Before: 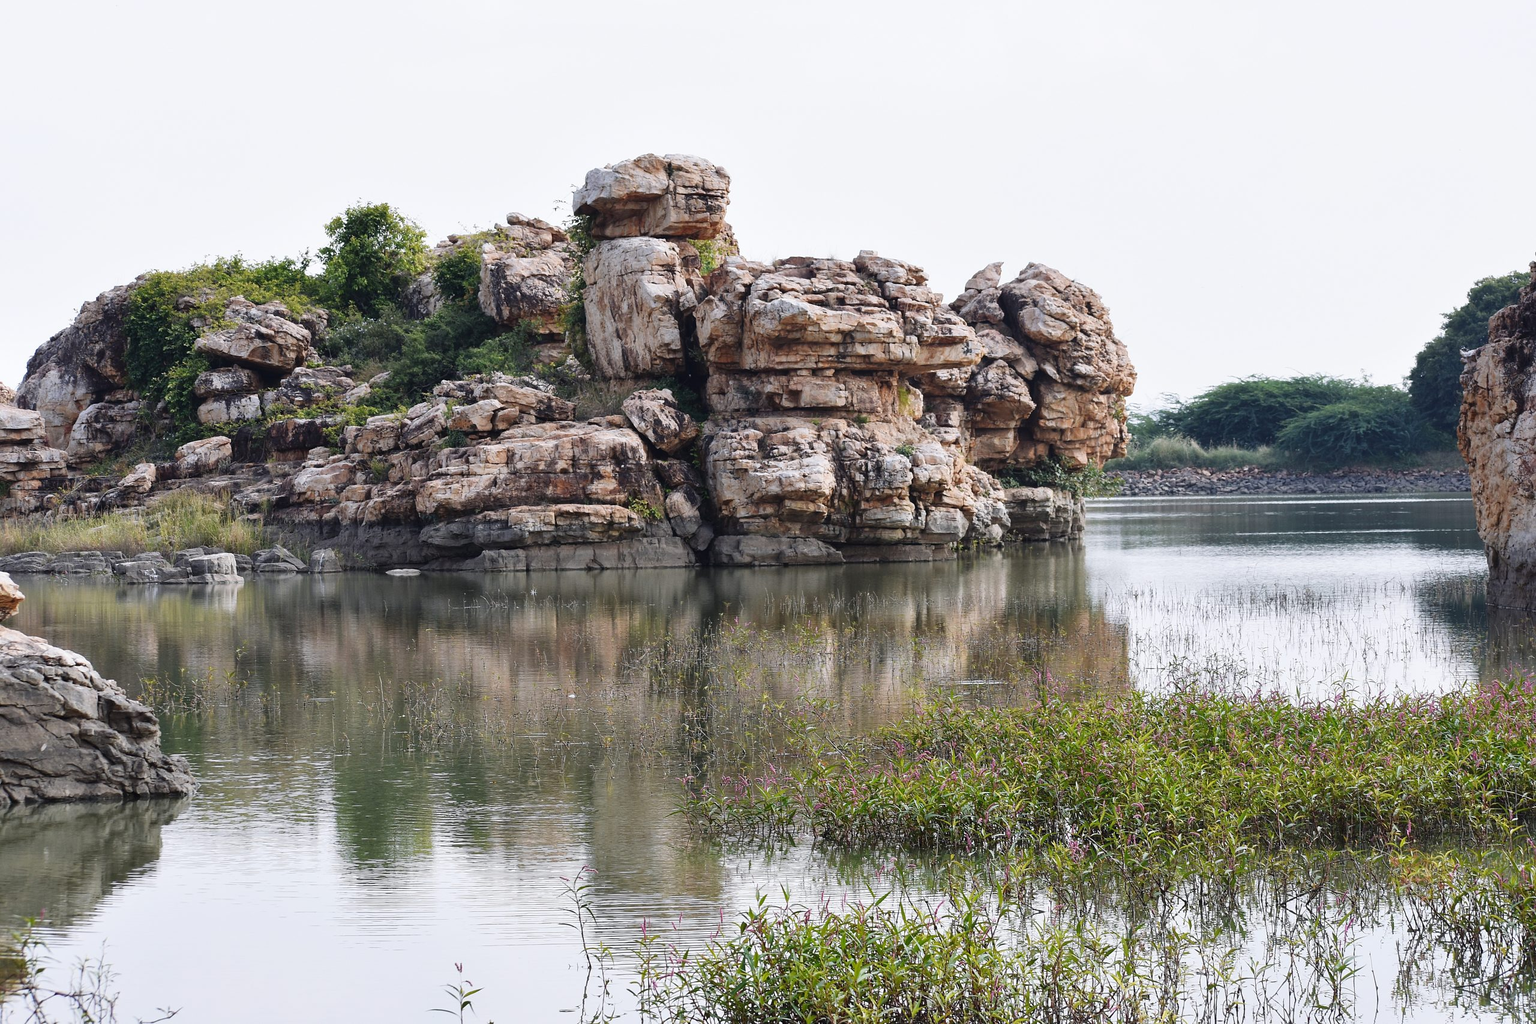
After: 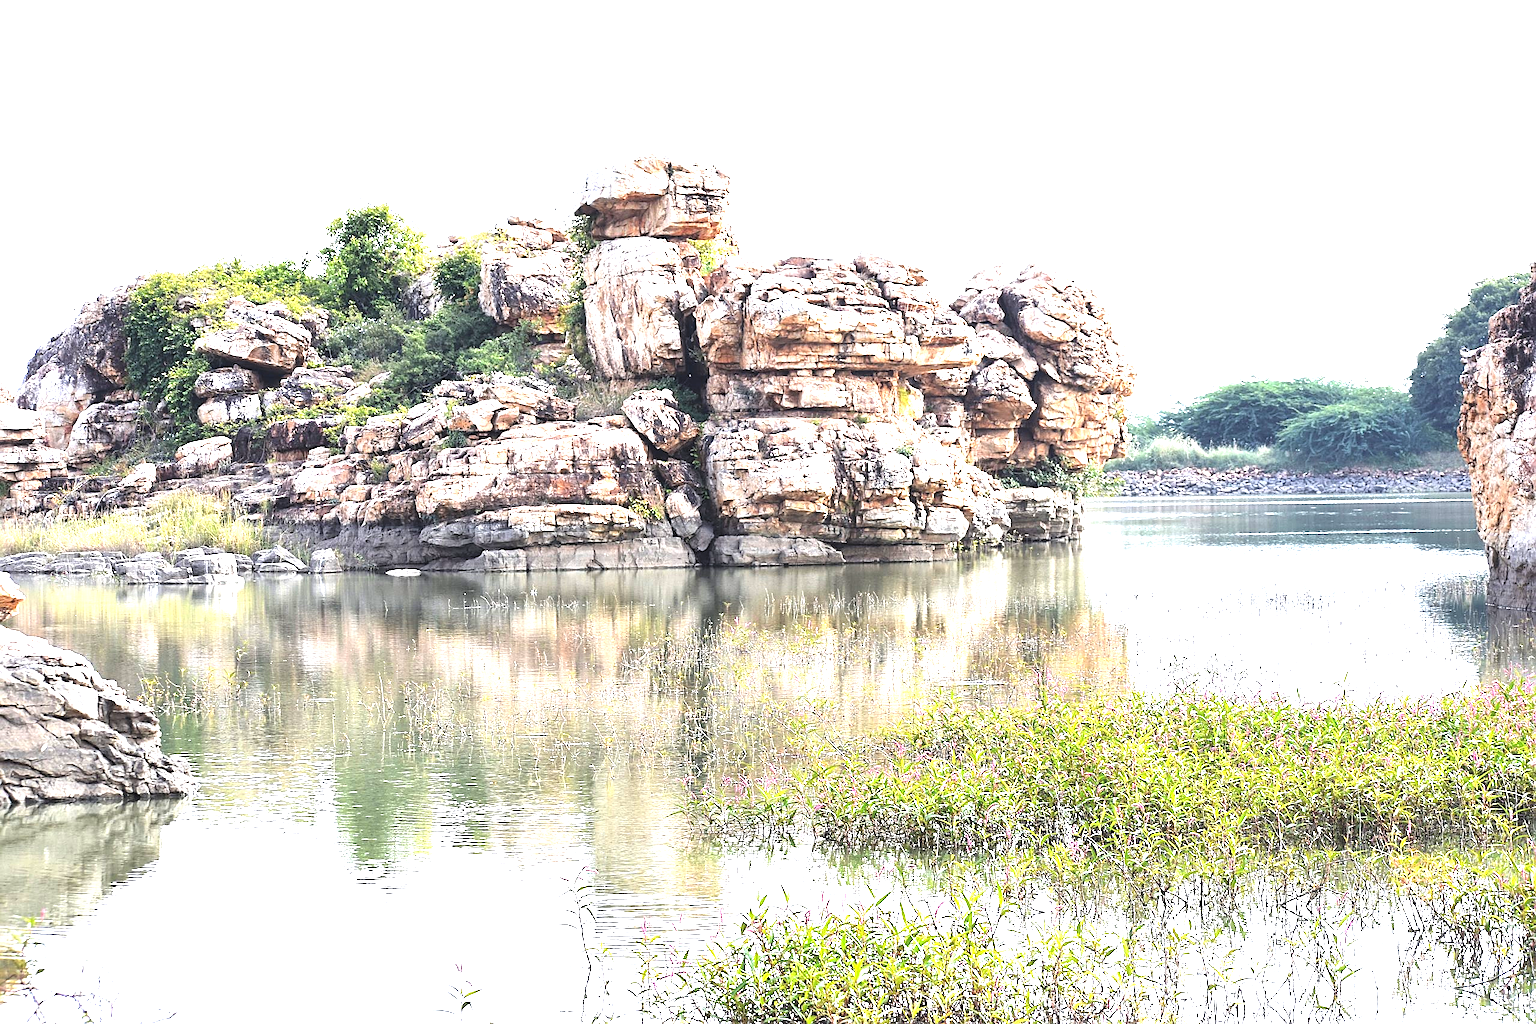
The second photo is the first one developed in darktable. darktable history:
levels: levels [0.012, 0.367, 0.697]
sharpen: on, module defaults
contrast brightness saturation: contrast 0.1, brightness 0.3, saturation 0.14
